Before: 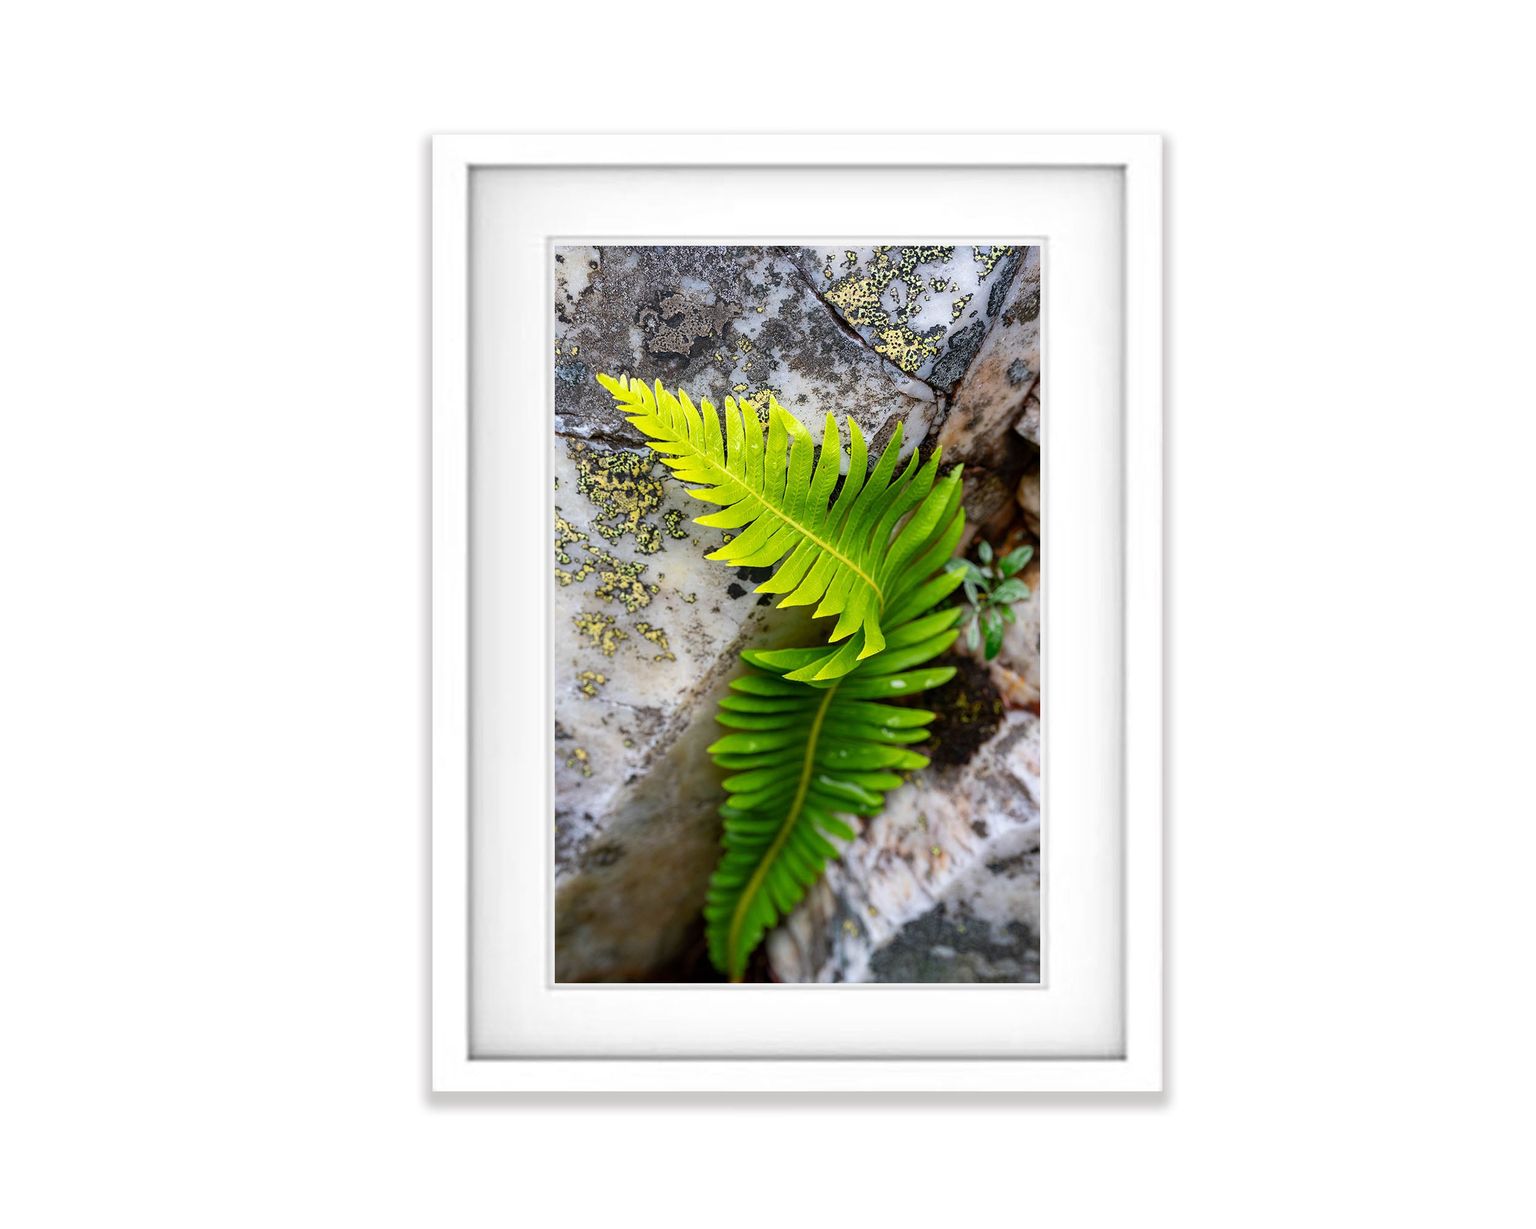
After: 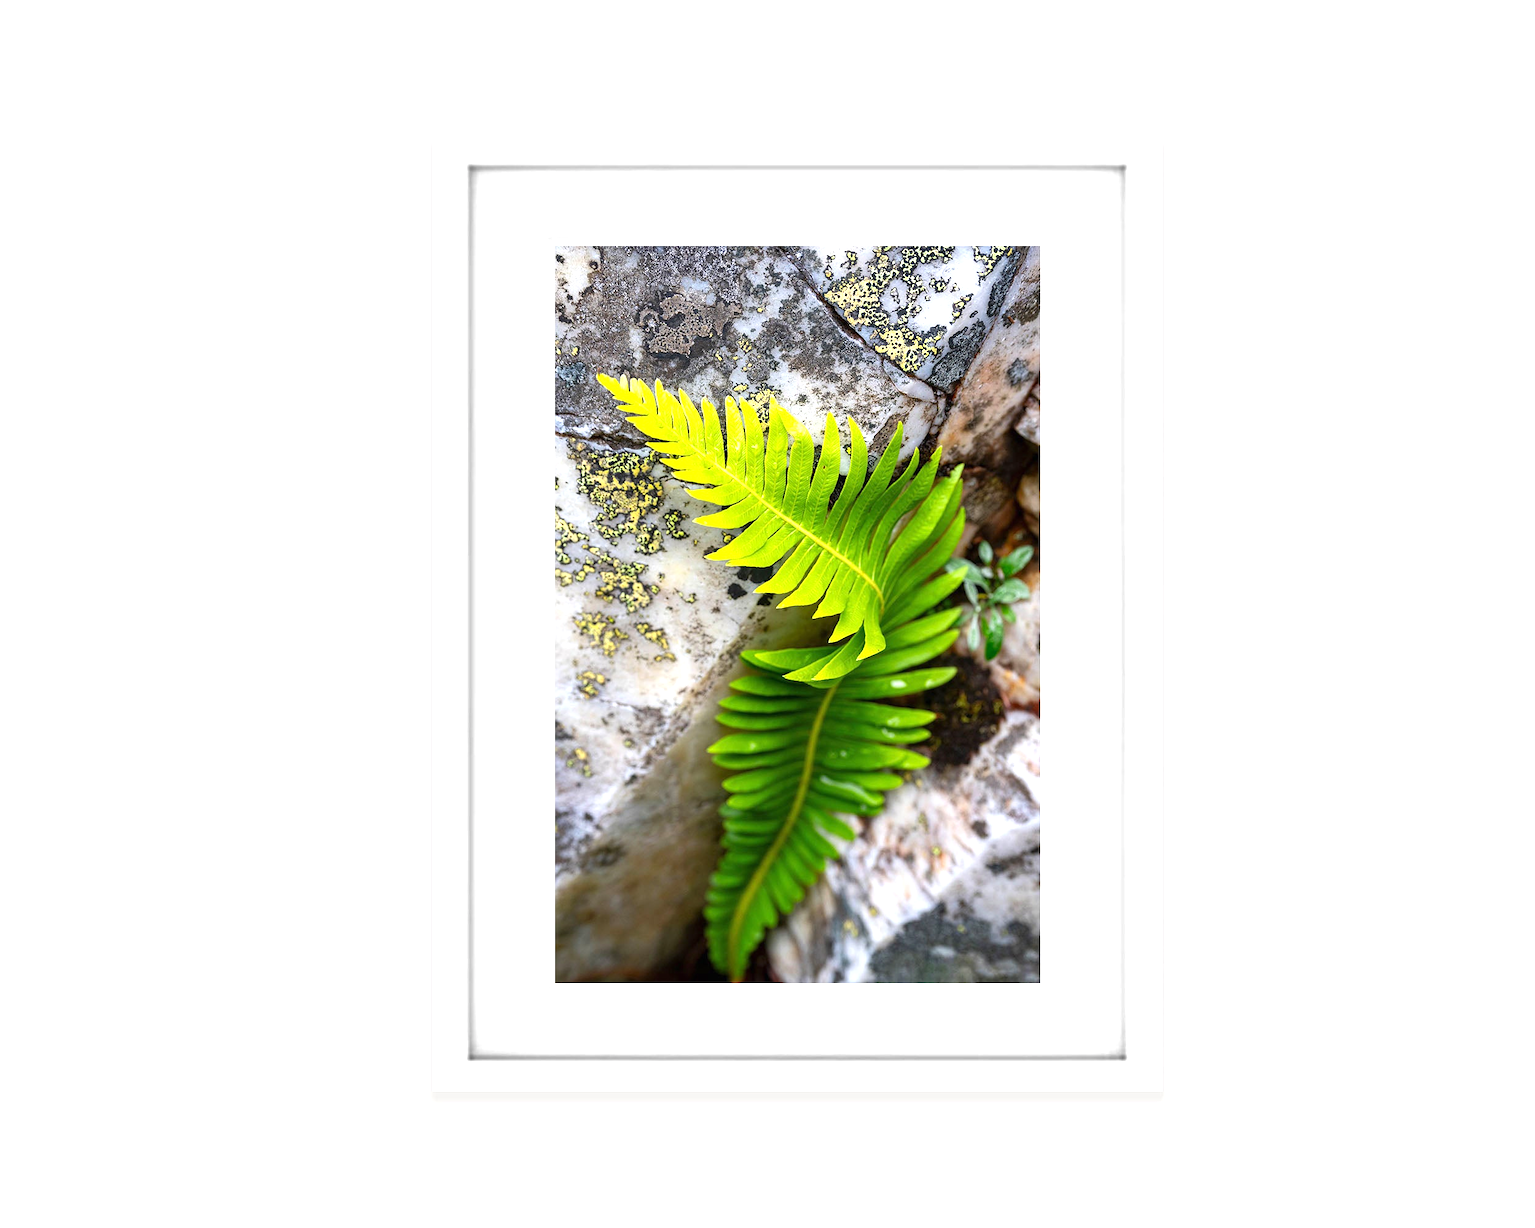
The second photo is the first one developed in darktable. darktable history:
shadows and highlights: shadows 2.72, highlights -19.29, soften with gaussian
exposure: black level correction 0, exposure 0.691 EV, compensate highlight preservation false
tone equalizer: on, module defaults
